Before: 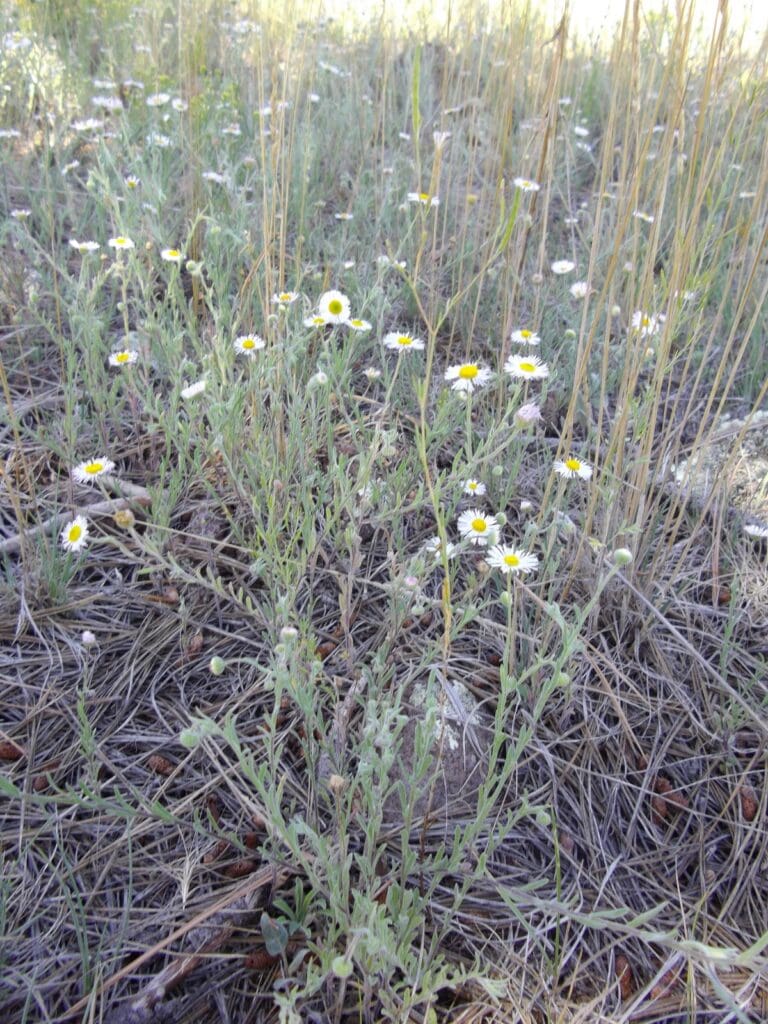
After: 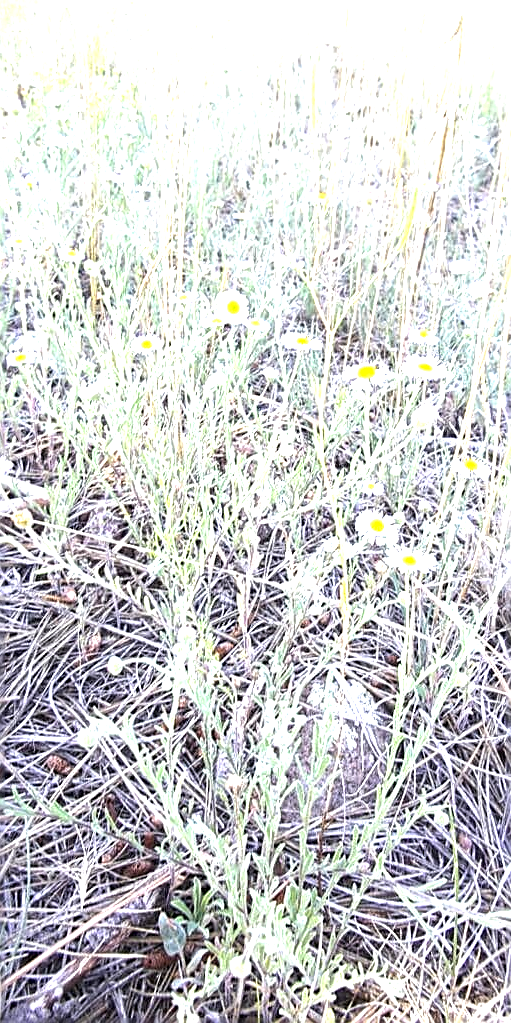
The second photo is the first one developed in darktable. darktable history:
crop and rotate: left 13.403%, right 19.937%
exposure: black level correction 0, exposure 1.381 EV, compensate highlight preservation false
local contrast: on, module defaults
tone equalizer: -8 EV -0.421 EV, -7 EV -0.39 EV, -6 EV -0.299 EV, -5 EV -0.227 EV, -3 EV 0.198 EV, -2 EV 0.357 EV, -1 EV 0.398 EV, +0 EV 0.405 EV, edges refinement/feathering 500, mask exposure compensation -1.57 EV, preserve details no
vignetting: brightness -0.188, saturation -0.299
sharpen: amount 0.996
